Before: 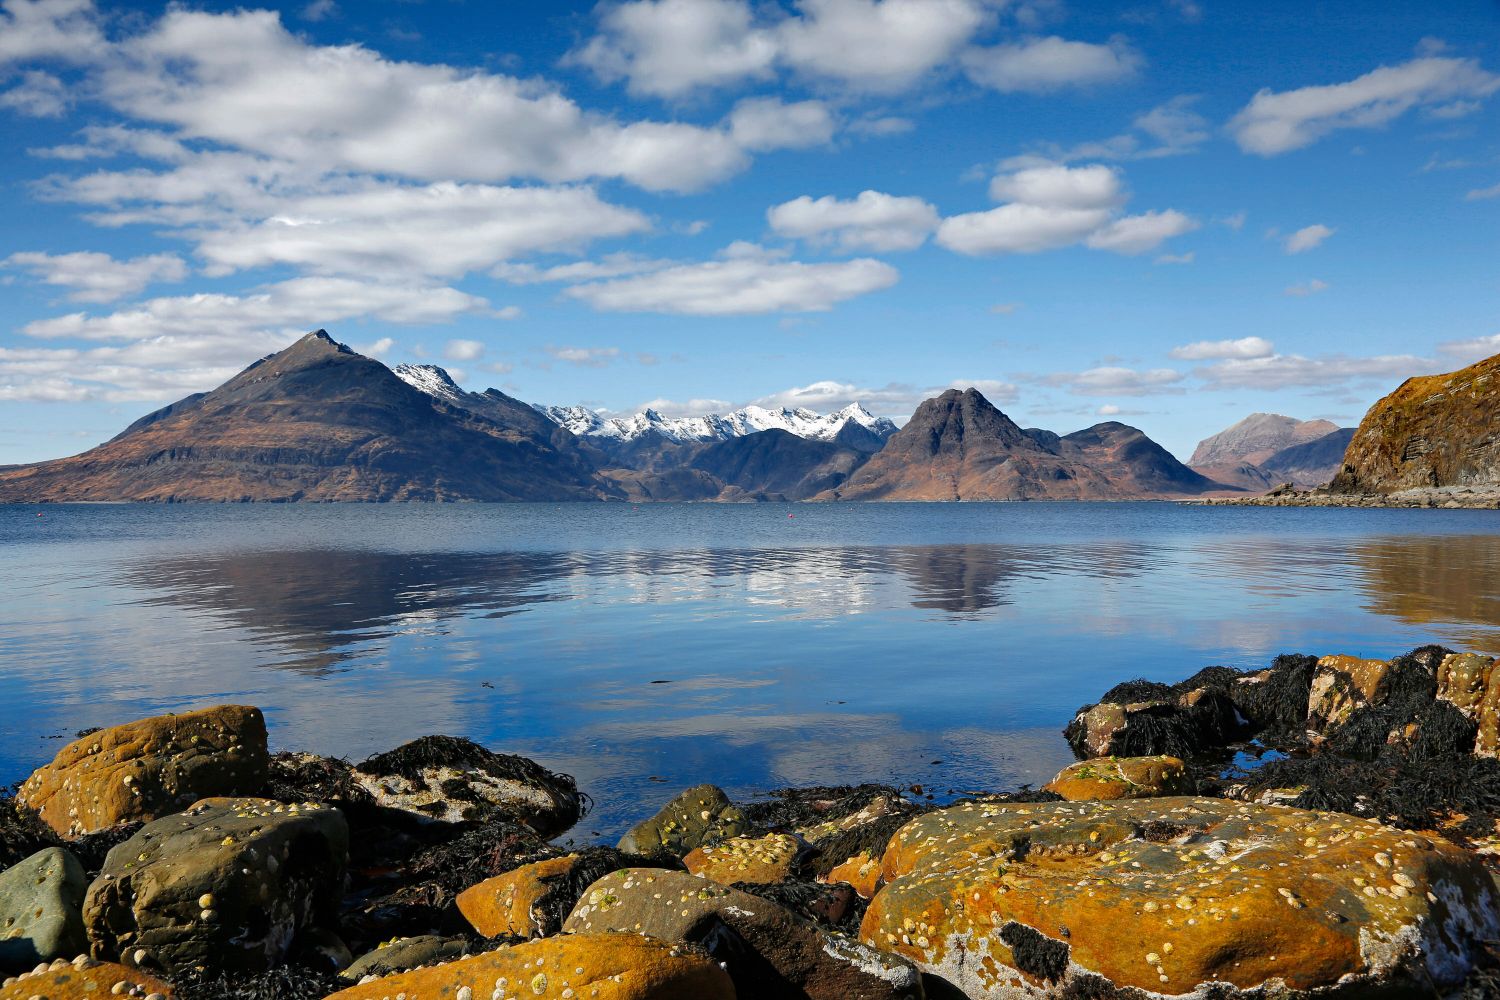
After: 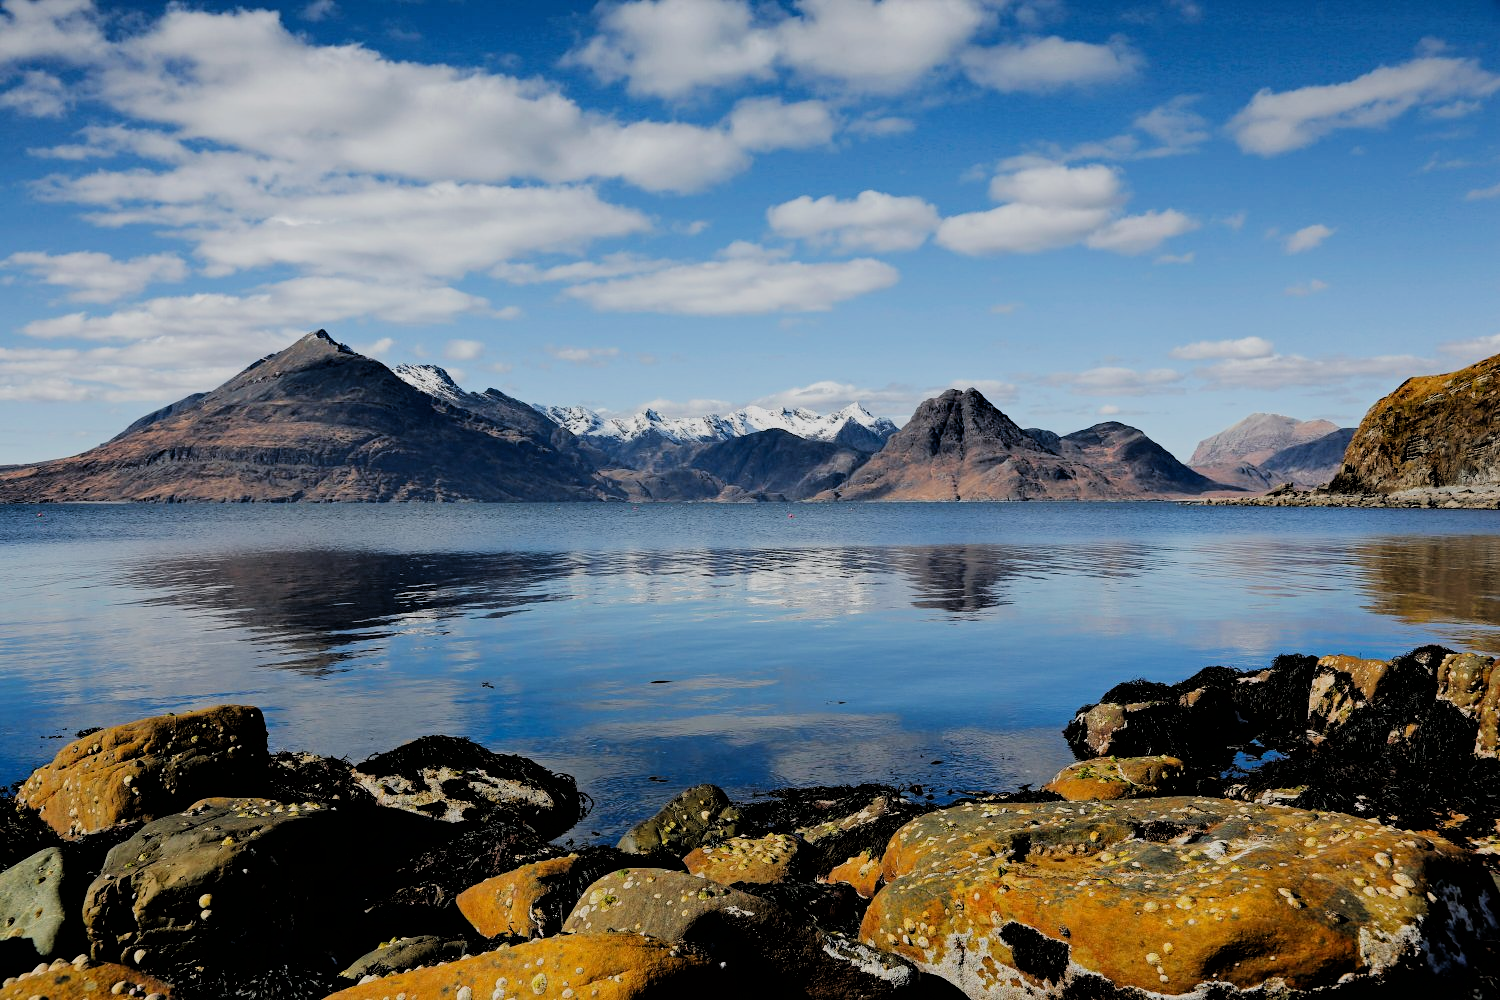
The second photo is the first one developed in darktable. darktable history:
tone equalizer: -8 EV 0.091 EV, smoothing diameter 24.88%, edges refinement/feathering 12.81, preserve details guided filter
filmic rgb: black relative exposure -2.77 EV, white relative exposure 4.56 EV, hardness 1.72, contrast 1.256
